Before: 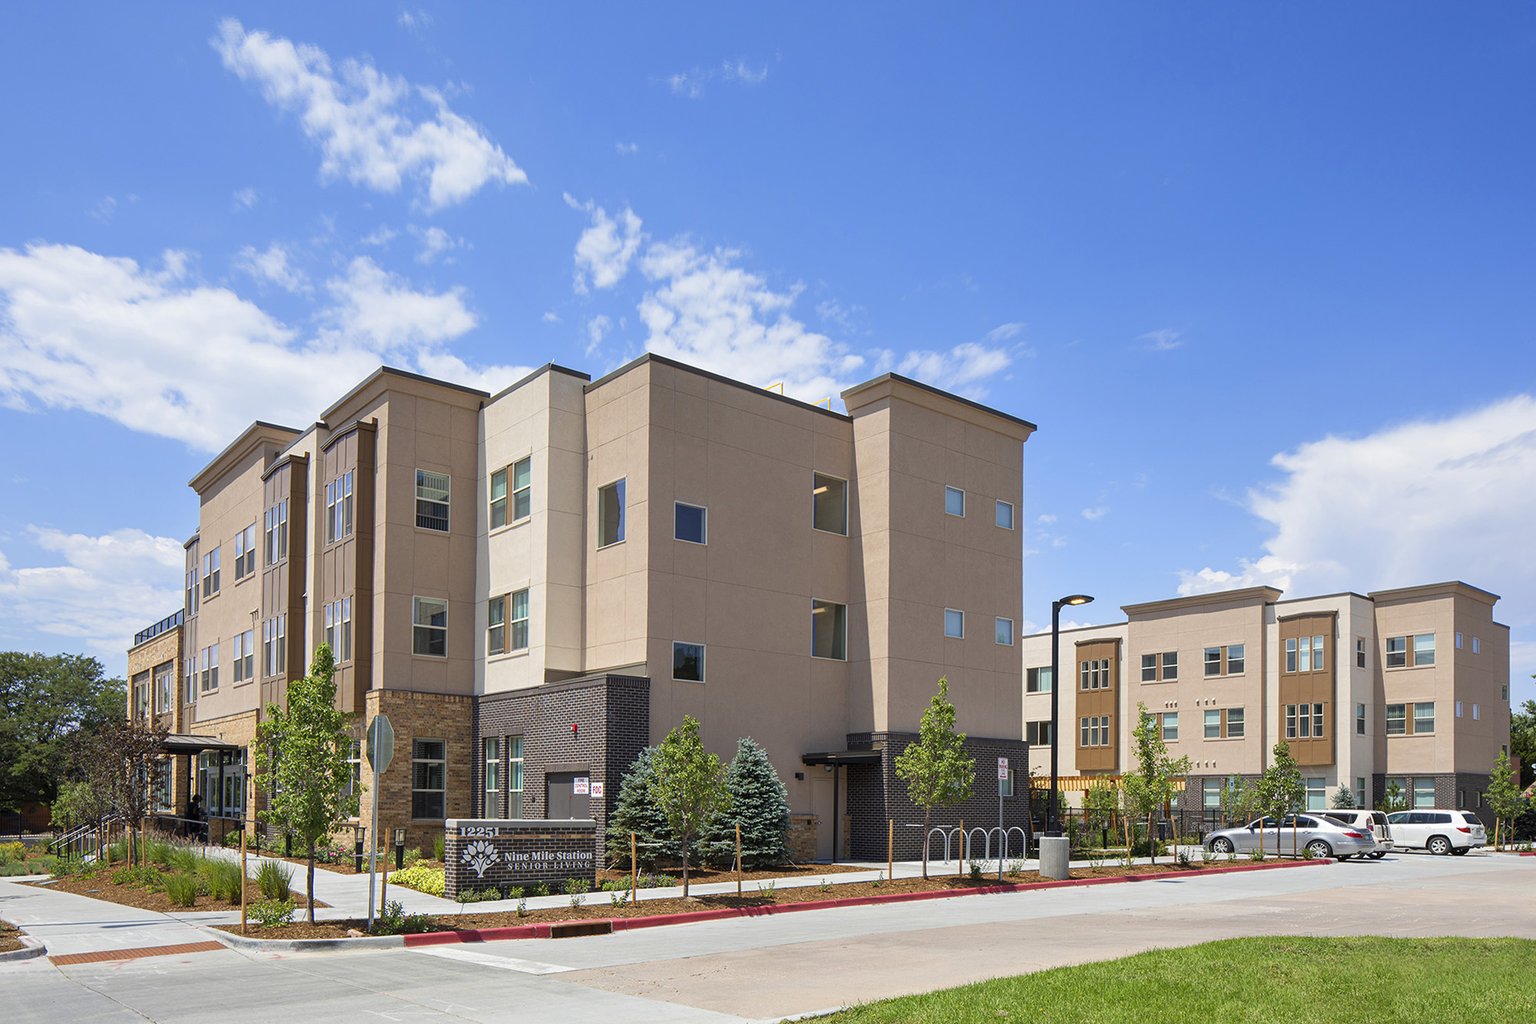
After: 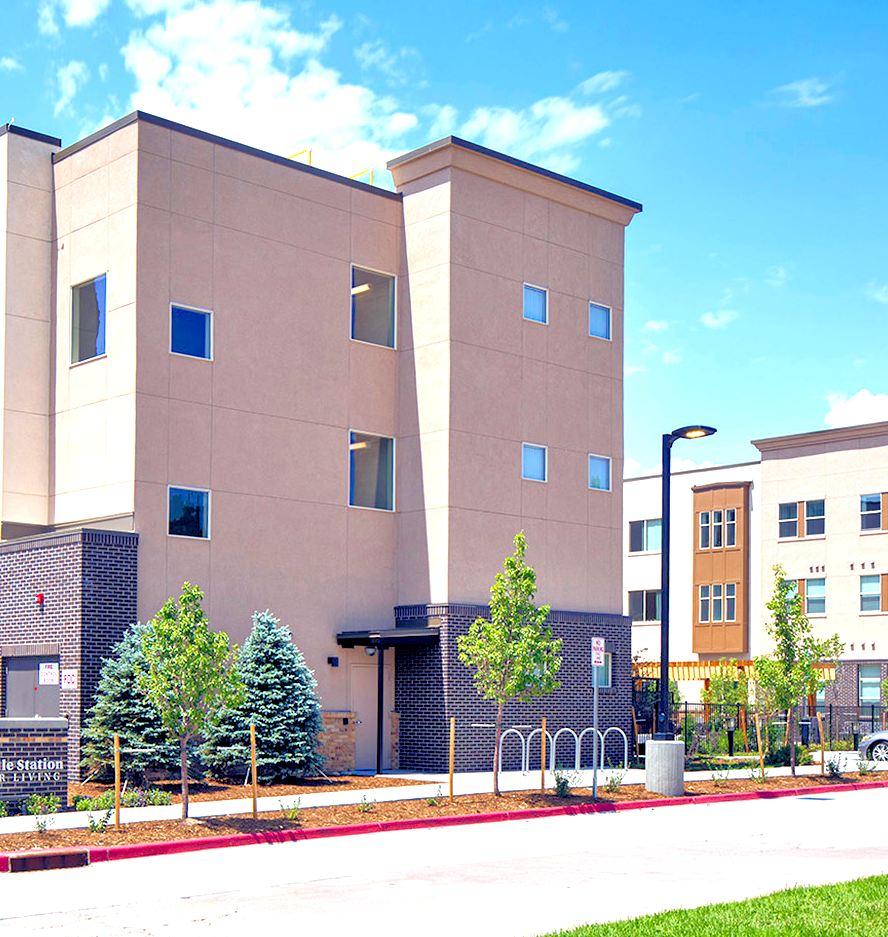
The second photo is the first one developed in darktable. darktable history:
crop: left 35.432%, top 26.233%, right 20.145%, bottom 3.432%
tone equalizer: -7 EV 0.15 EV, -6 EV 0.6 EV, -5 EV 1.15 EV, -4 EV 1.33 EV, -3 EV 1.15 EV, -2 EV 0.6 EV, -1 EV 0.15 EV, mask exposure compensation -0.5 EV
color balance rgb: shadows lift › luminance -41.13%, shadows lift › chroma 14.13%, shadows lift › hue 260°, power › luminance -3.76%, power › chroma 0.56%, power › hue 40.37°, highlights gain › luminance 16.81%, highlights gain › chroma 2.94%, highlights gain › hue 260°, global offset › luminance -0.29%, global offset › chroma 0.31%, global offset › hue 260°, perceptual saturation grading › global saturation 20%, perceptual saturation grading › highlights -13.92%, perceptual saturation grading › shadows 50%
exposure: black level correction 0, exposure 0.7 EV, compensate exposure bias true, compensate highlight preservation false
